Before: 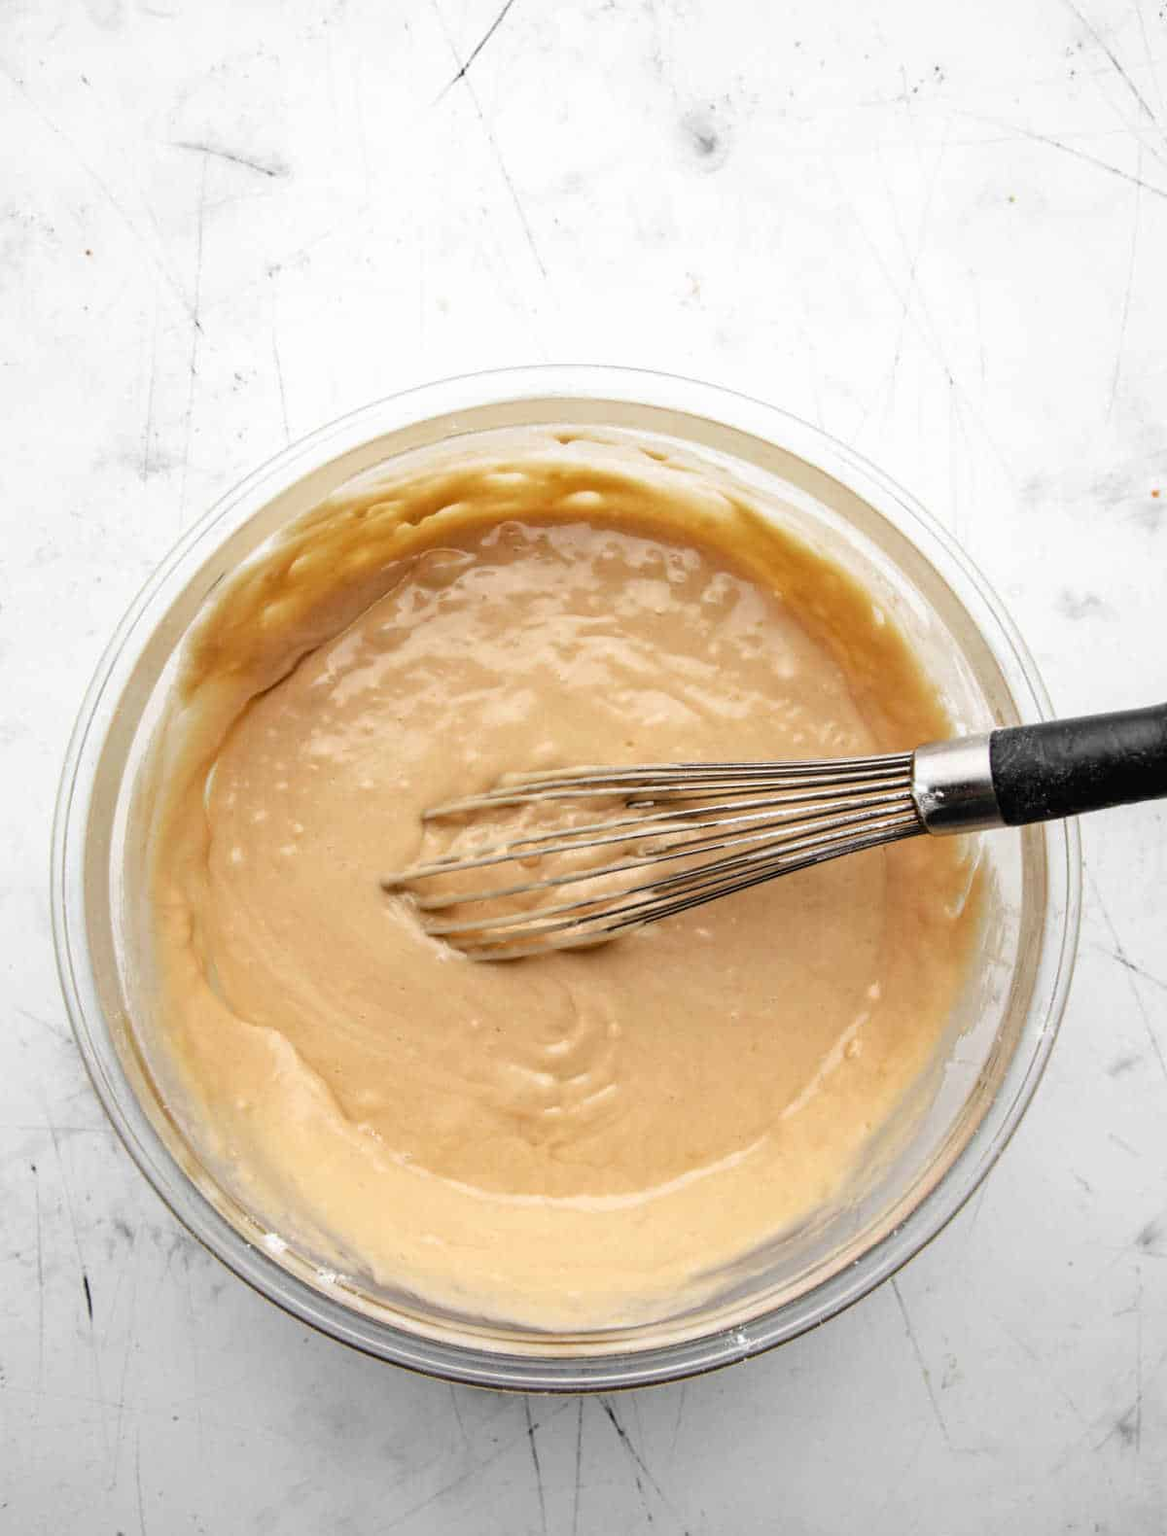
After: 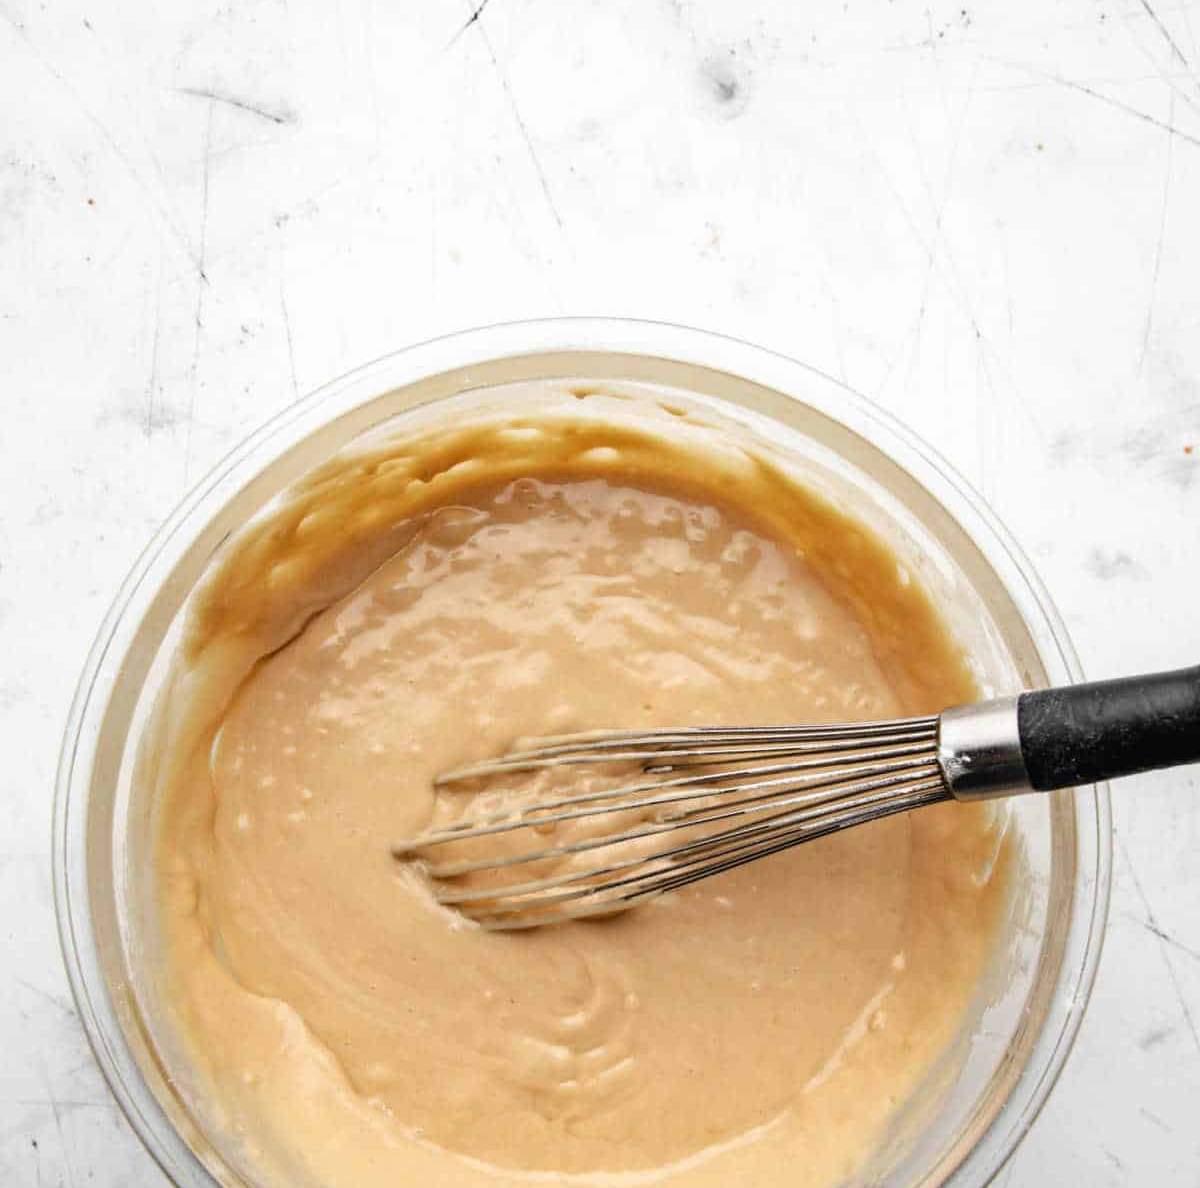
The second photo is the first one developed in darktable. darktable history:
base curve: preserve colors none
crop: top 3.686%, bottom 21.072%
